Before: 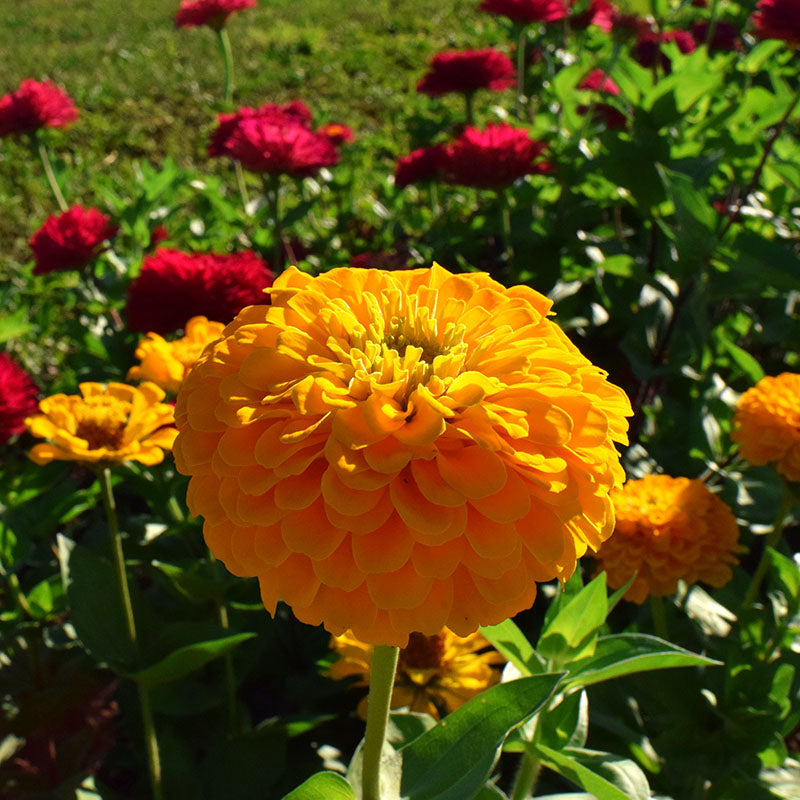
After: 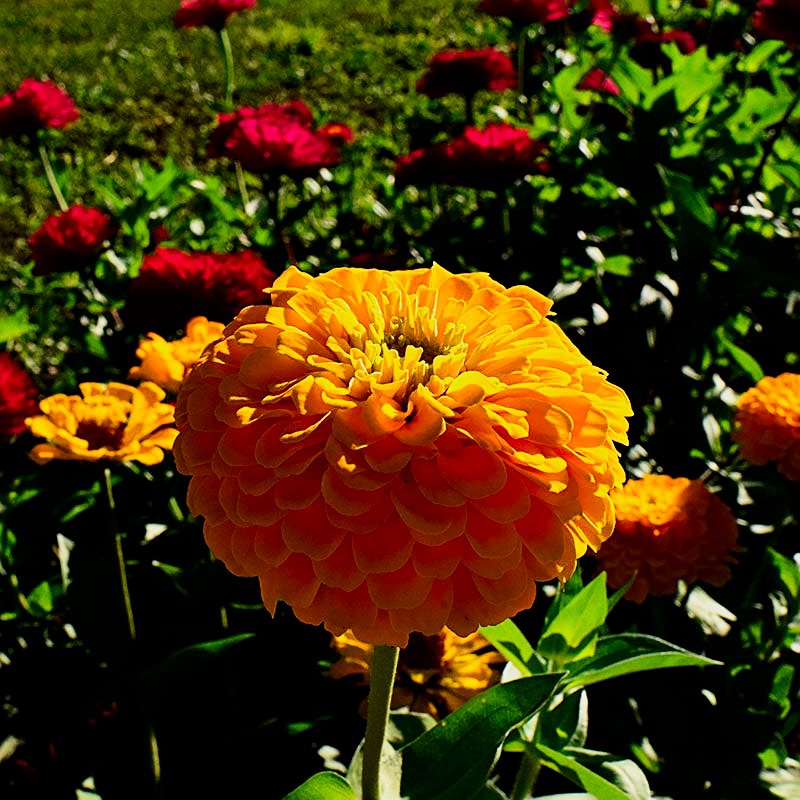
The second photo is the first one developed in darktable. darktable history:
filmic rgb: black relative exposure -5 EV, hardness 2.88, contrast 1.3, highlights saturation mix -30%
sharpen: on, module defaults
contrast brightness saturation: contrast 0.19, brightness -0.11, saturation 0.21
